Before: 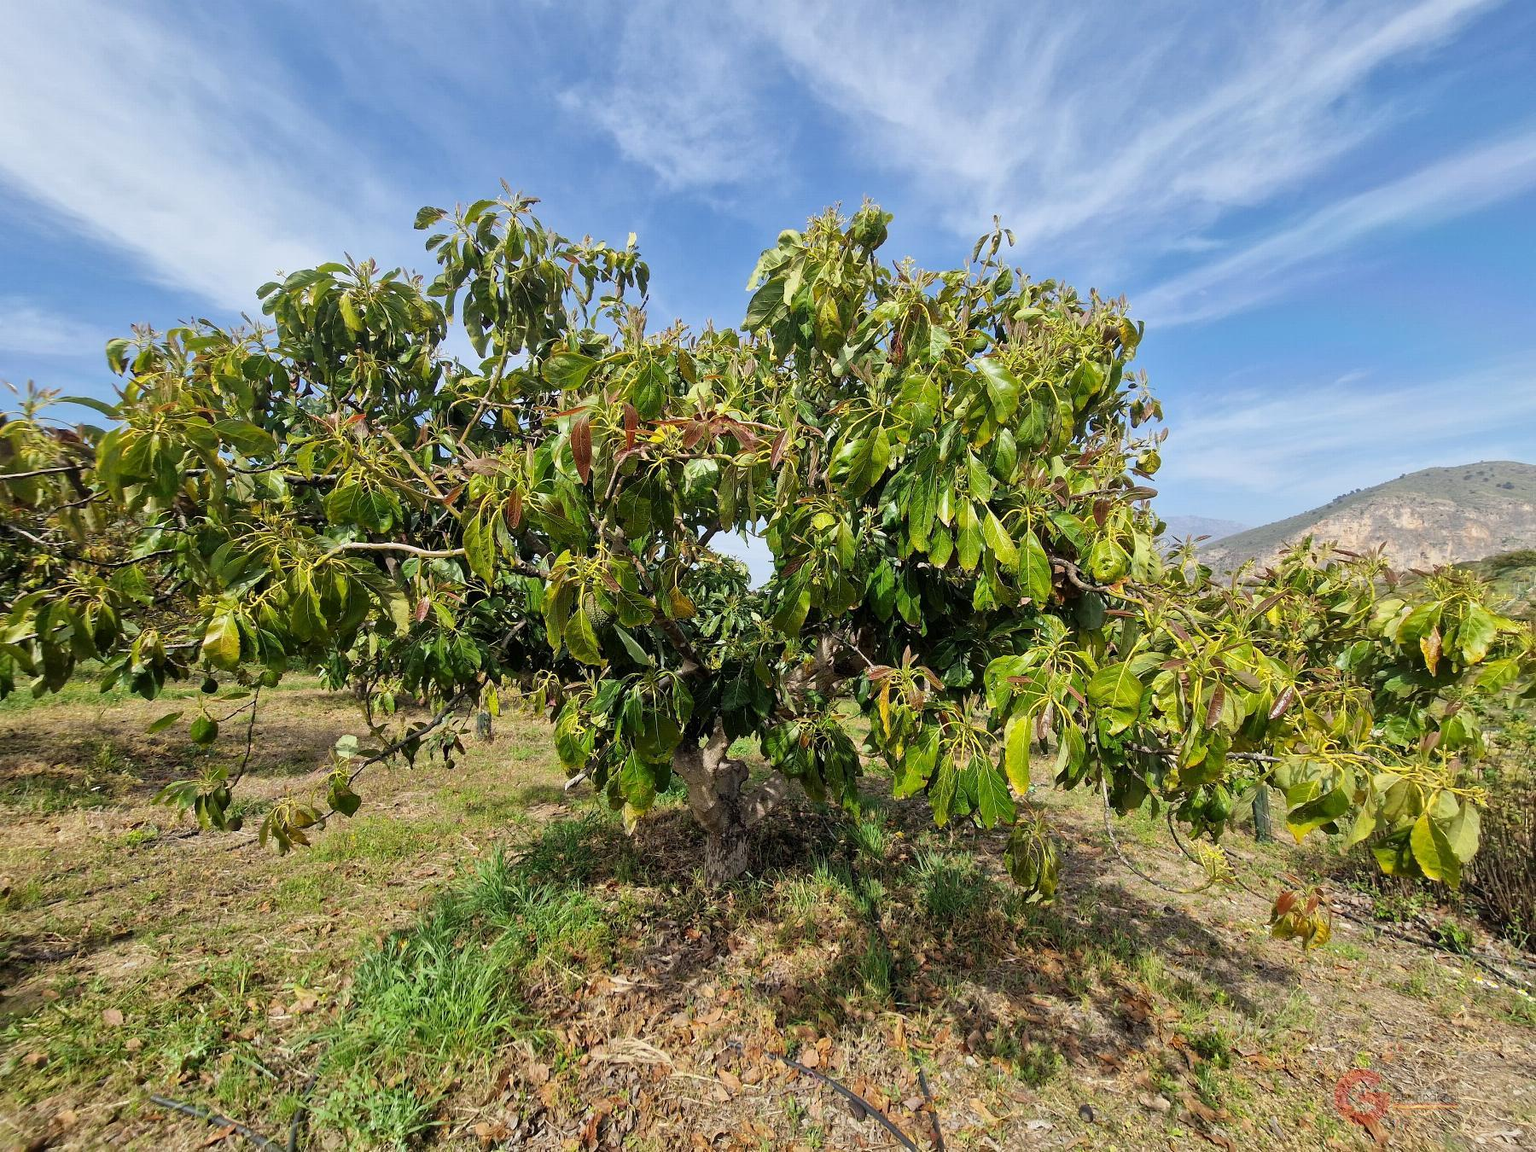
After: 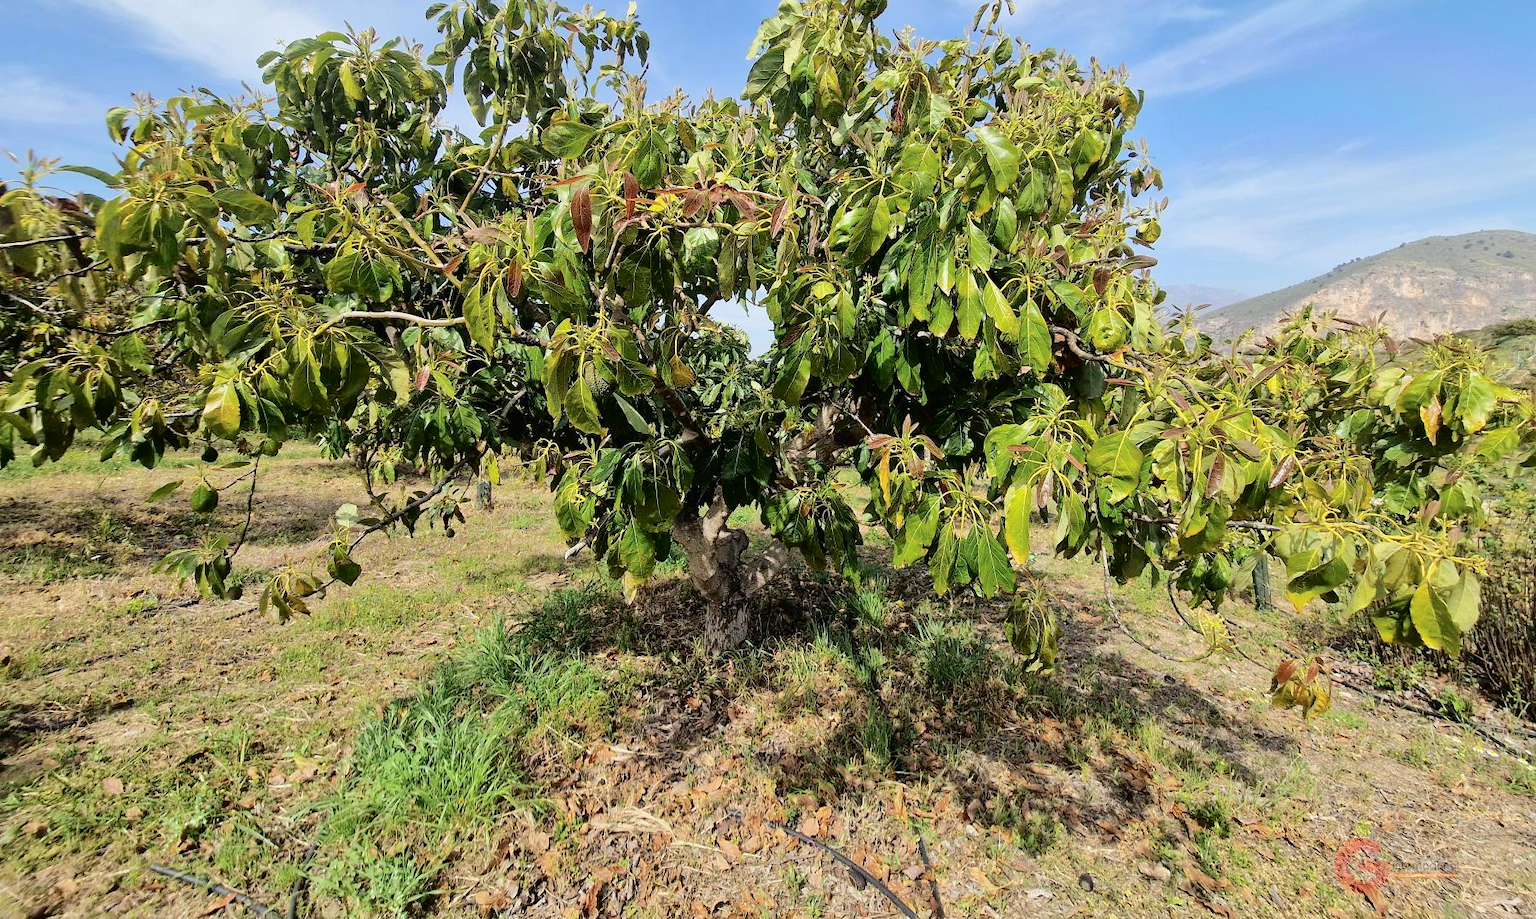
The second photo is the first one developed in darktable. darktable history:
tone curve: curves: ch0 [(0, 0) (0.003, 0.012) (0.011, 0.014) (0.025, 0.019) (0.044, 0.028) (0.069, 0.039) (0.1, 0.056) (0.136, 0.093) (0.177, 0.147) (0.224, 0.214) (0.277, 0.29) (0.335, 0.381) (0.399, 0.476) (0.468, 0.557) (0.543, 0.635) (0.623, 0.697) (0.709, 0.764) (0.801, 0.831) (0.898, 0.917) (1, 1)], color space Lab, independent channels, preserve colors none
crop and rotate: top 20.103%
